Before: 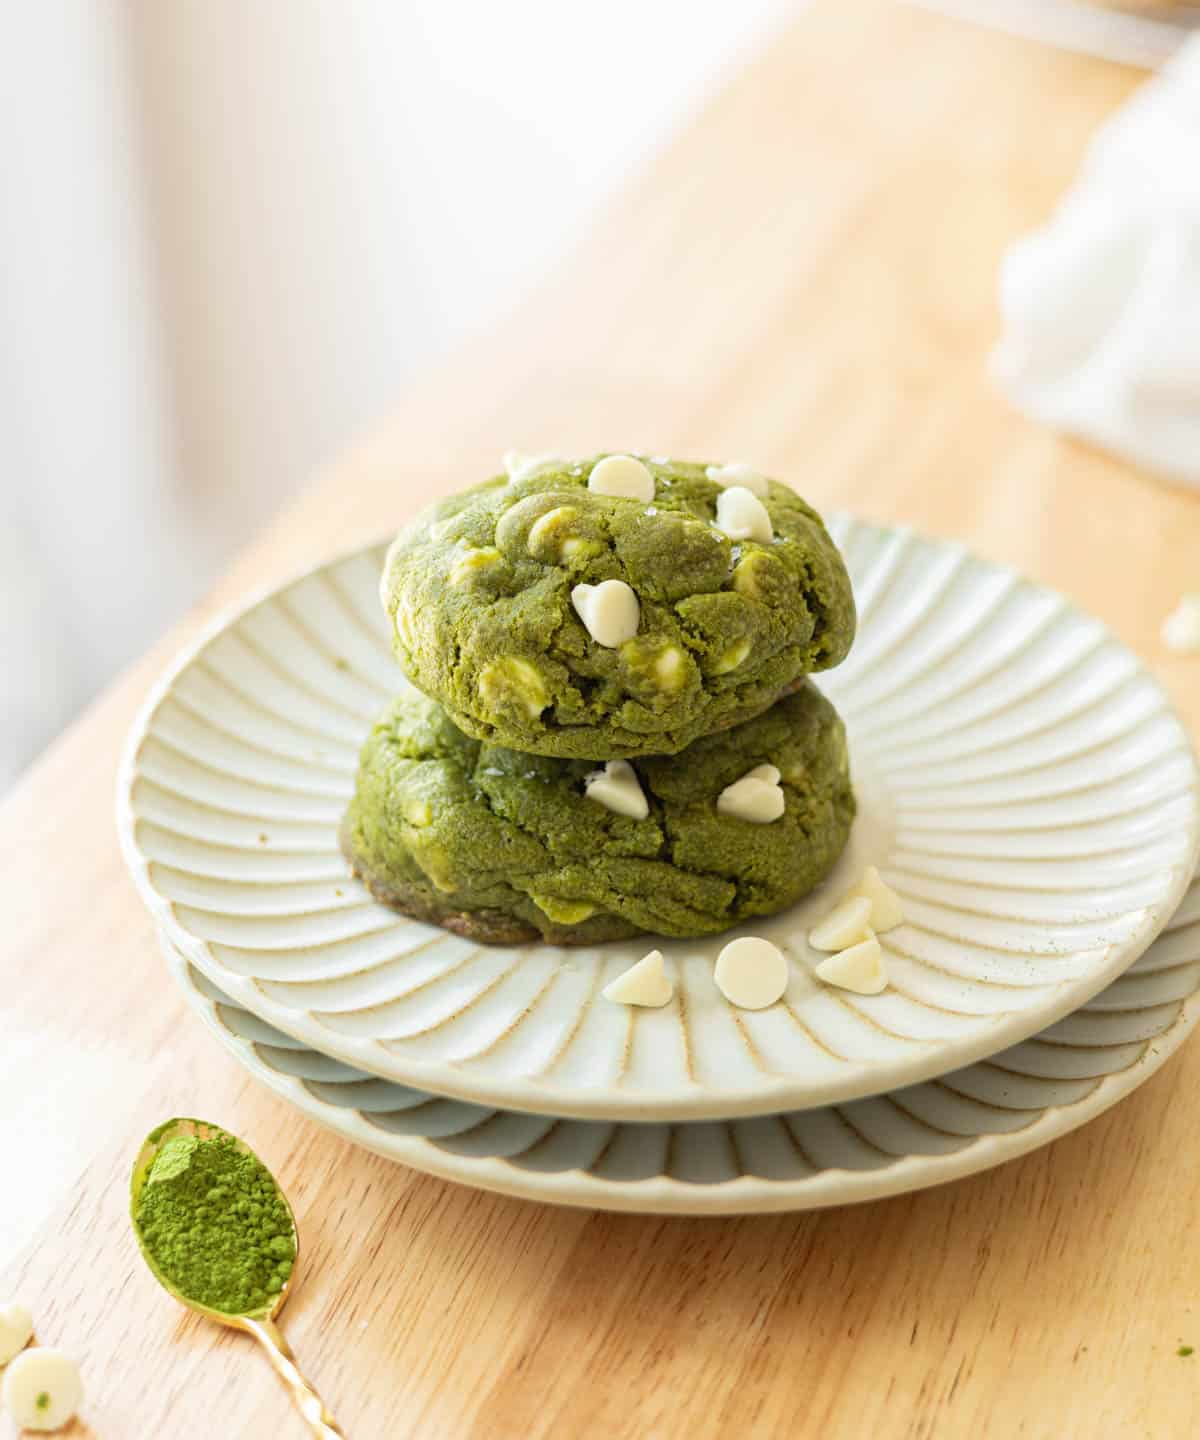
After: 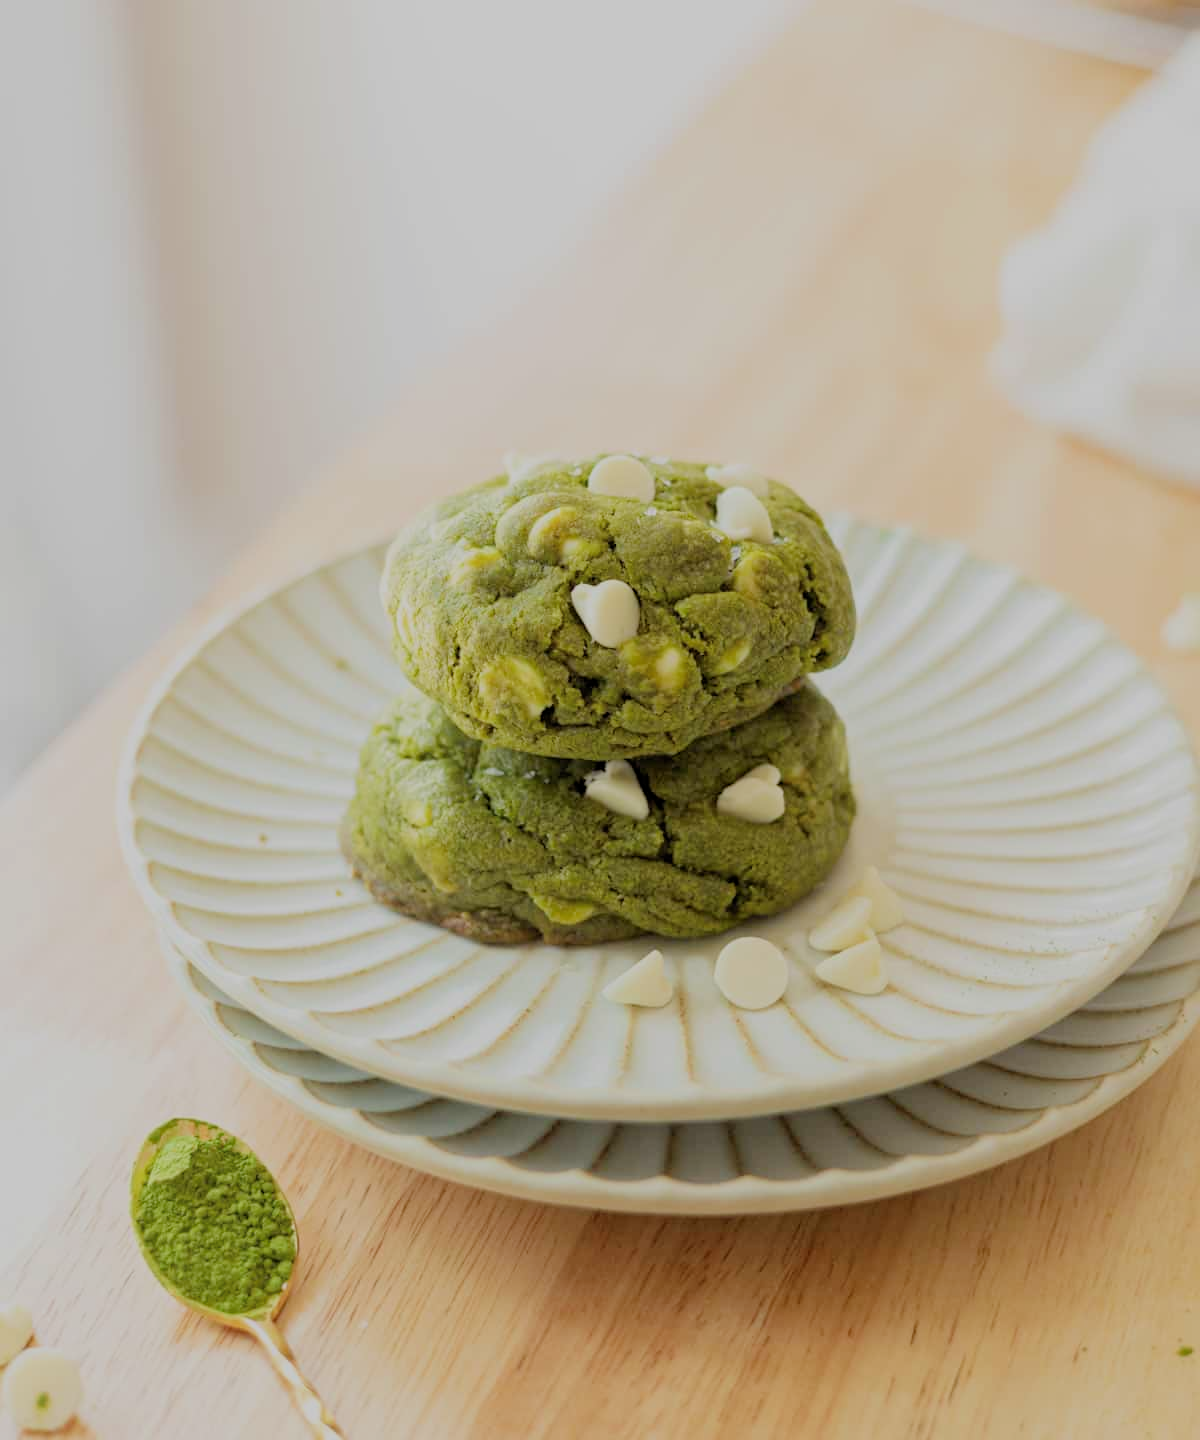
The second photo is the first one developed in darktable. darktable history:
filmic rgb: black relative exposure -8.87 EV, white relative exposure 4.99 EV, threshold 5.95 EV, target black luminance 0%, hardness 3.78, latitude 66.7%, contrast 0.817, highlights saturation mix 11.35%, shadows ↔ highlights balance 20.24%, iterations of high-quality reconstruction 0, enable highlight reconstruction true
